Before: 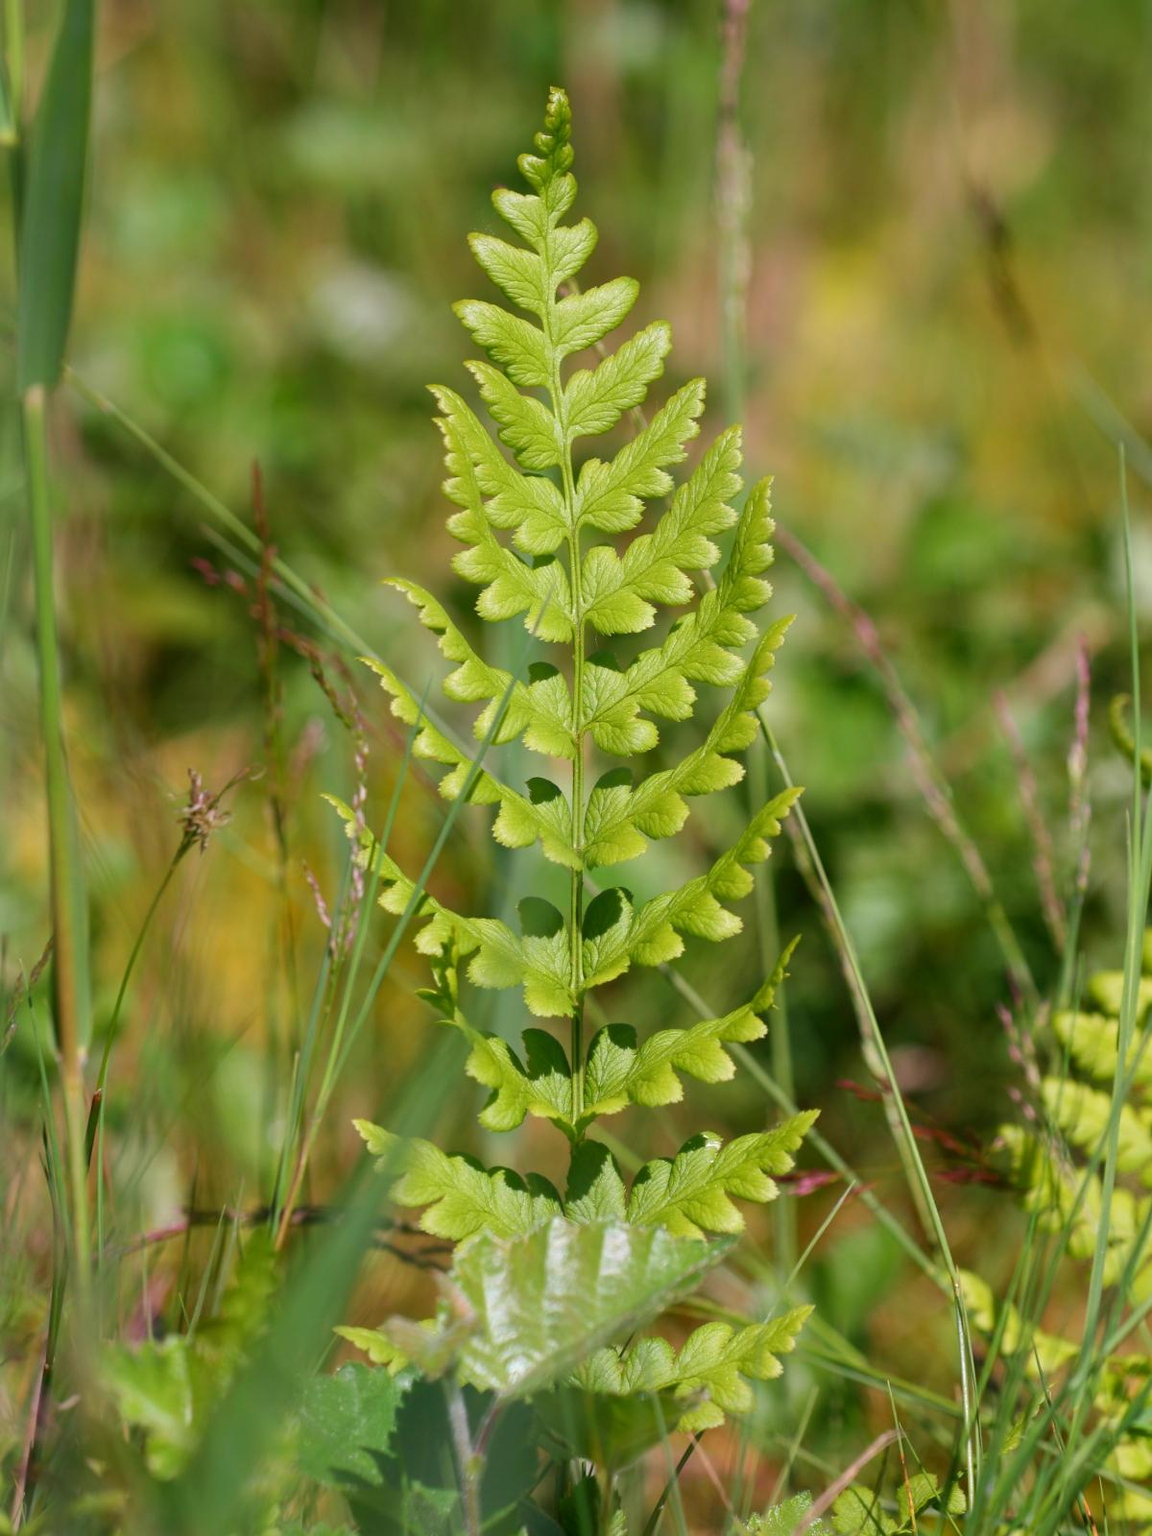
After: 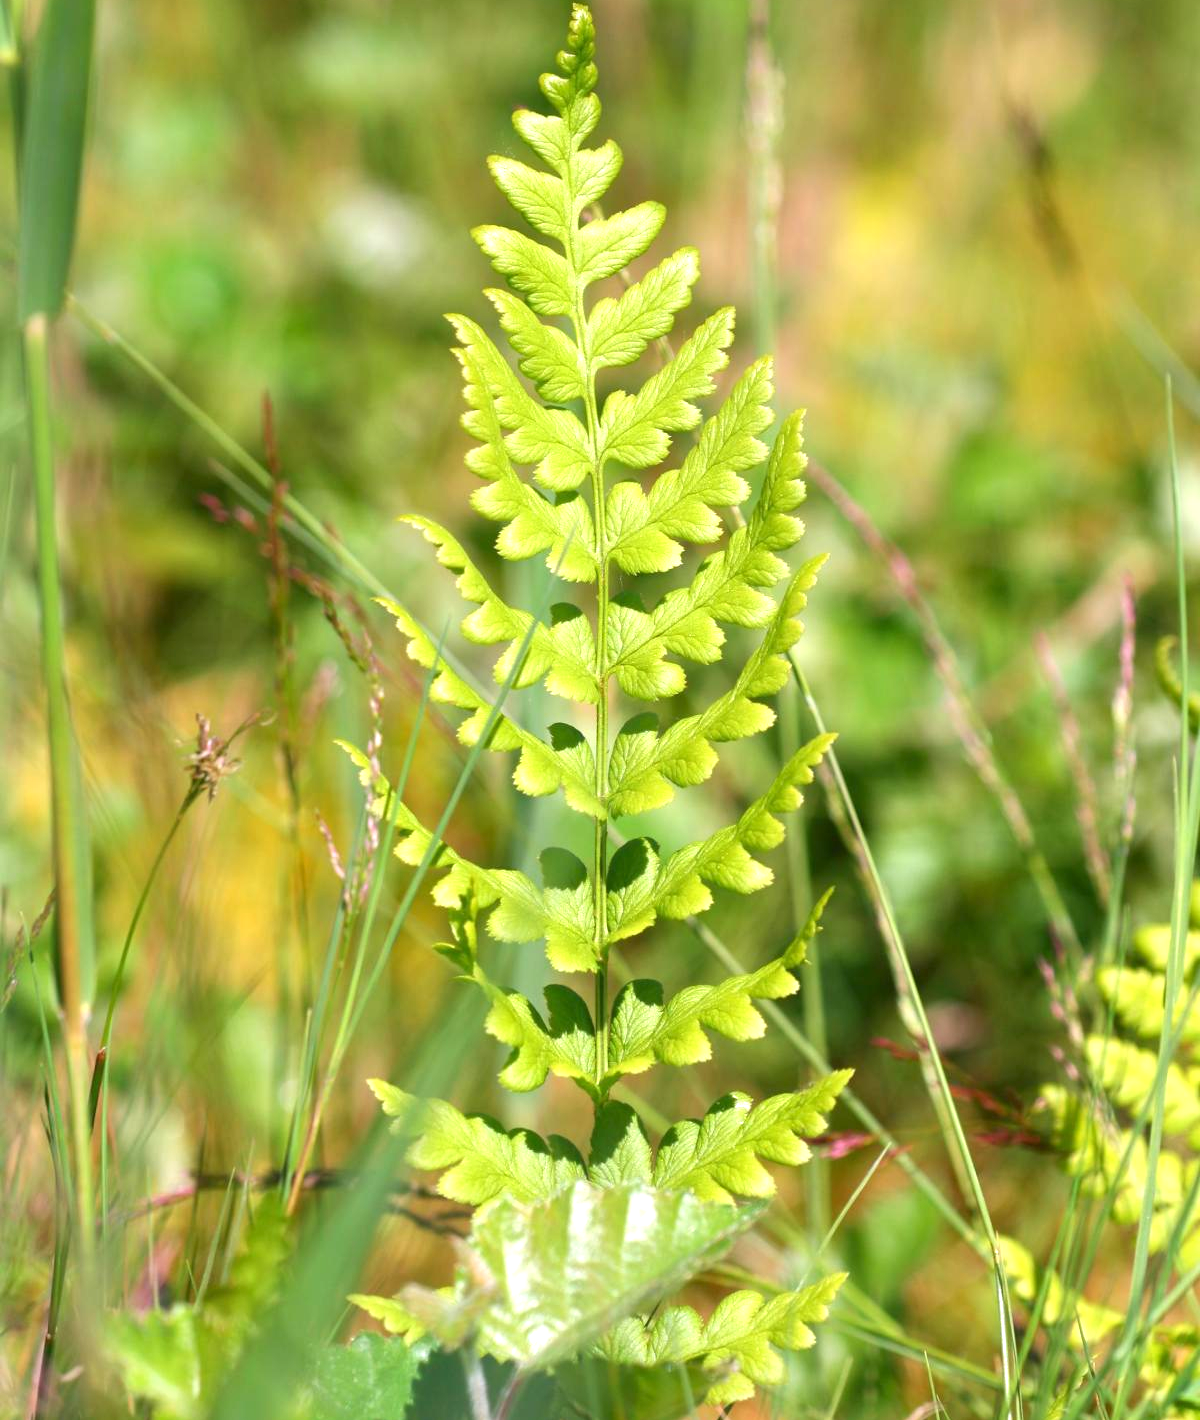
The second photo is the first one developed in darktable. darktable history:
exposure: exposure 0.94 EV, compensate highlight preservation false
crop and rotate: top 5.498%, bottom 5.727%
